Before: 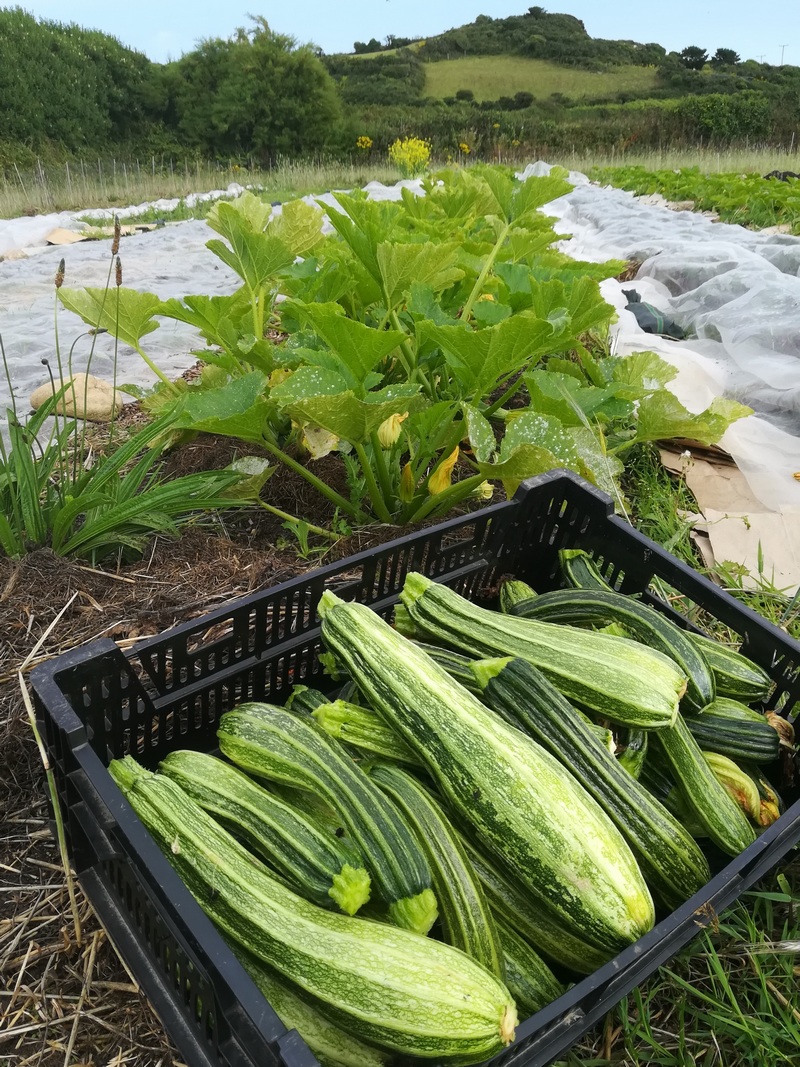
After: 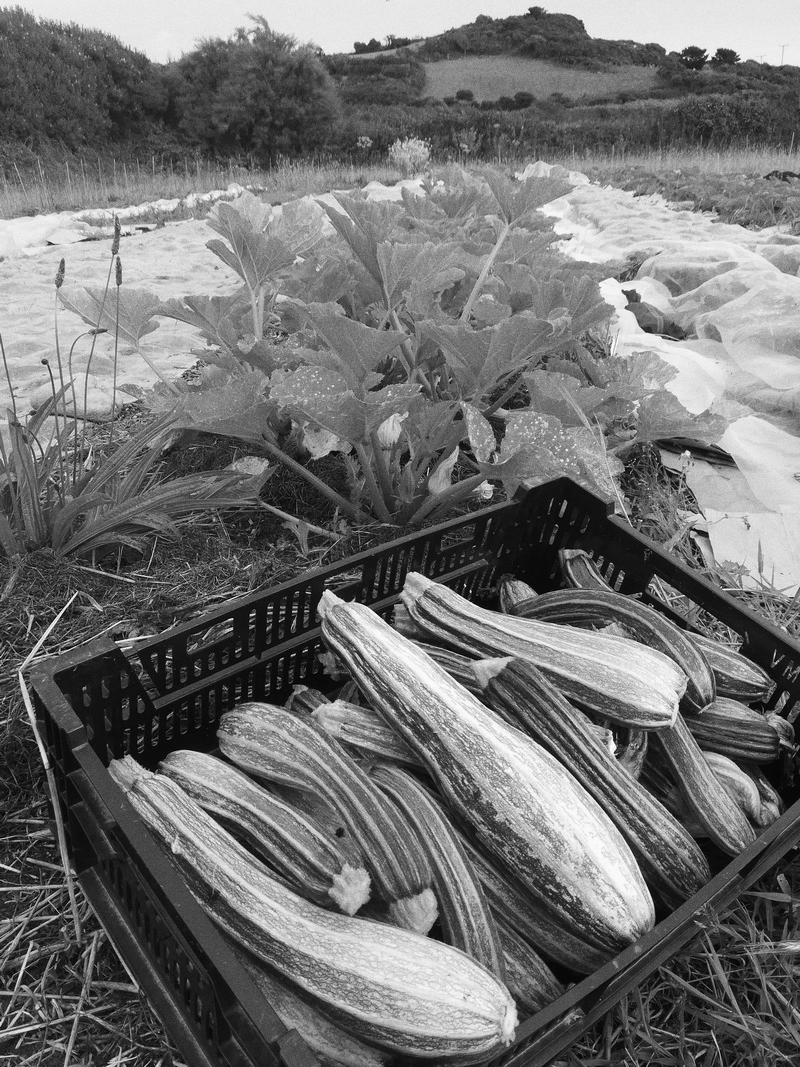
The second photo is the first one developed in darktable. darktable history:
grain: coarseness 0.47 ISO
color correction: highlights a* 10.21, highlights b* 9.79, shadows a* 8.61, shadows b* 7.88, saturation 0.8
monochrome: on, module defaults
